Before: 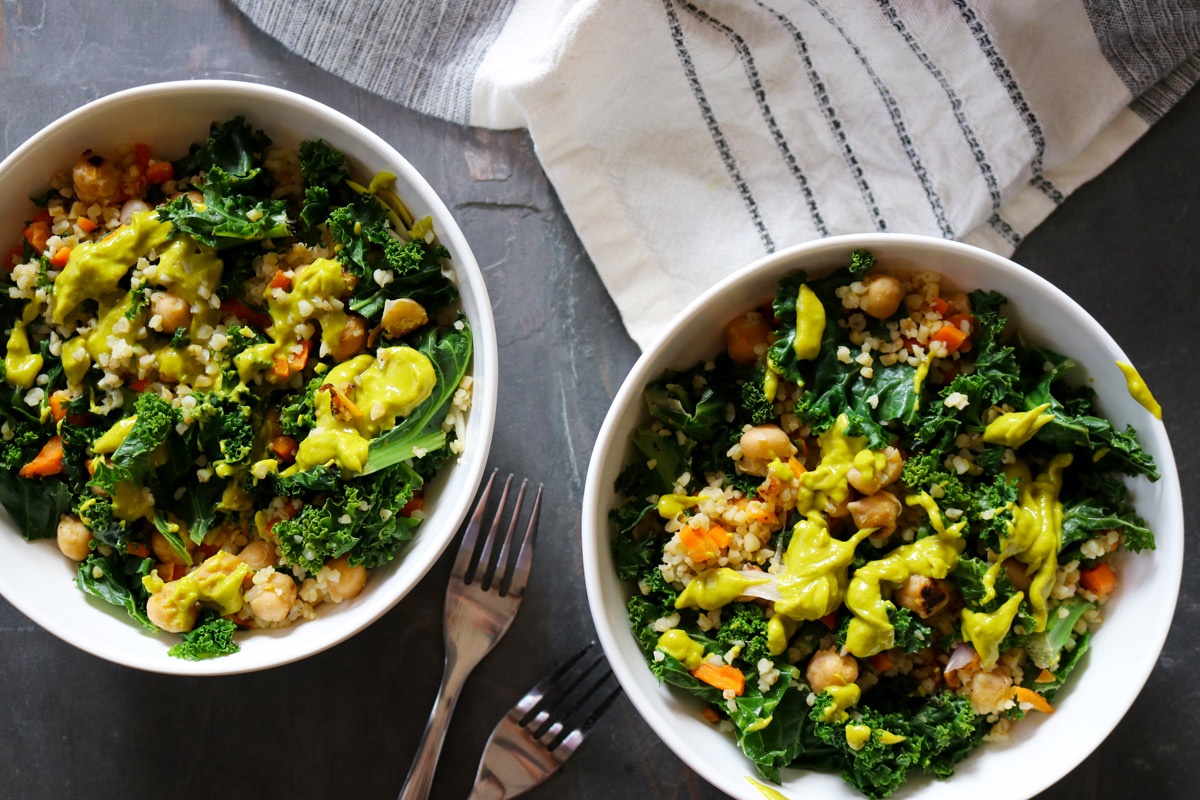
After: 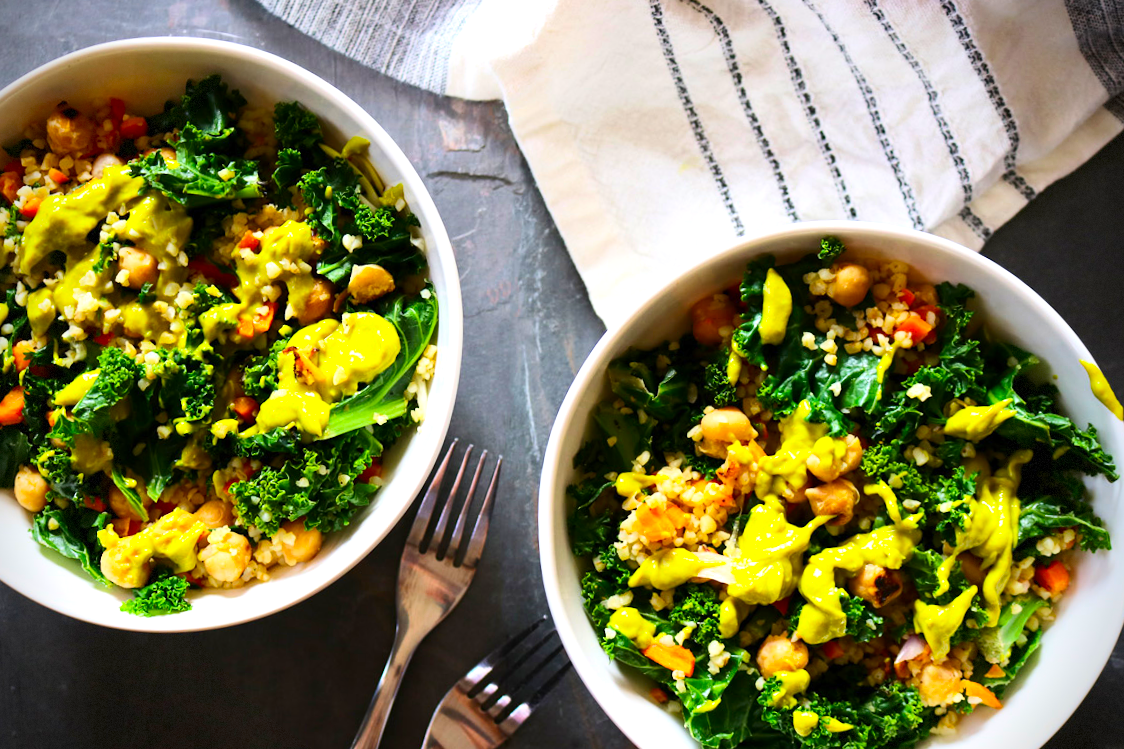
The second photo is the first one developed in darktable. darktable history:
contrast brightness saturation: contrast 0.228, brightness 0.1, saturation 0.291
crop and rotate: angle -2.61°
color balance rgb: perceptual saturation grading › global saturation 0.716%, perceptual brilliance grading › global brilliance 11.813%, global vibrance 20%
vignetting: brightness -0.644, saturation -0.015, dithering 8-bit output, unbound false
